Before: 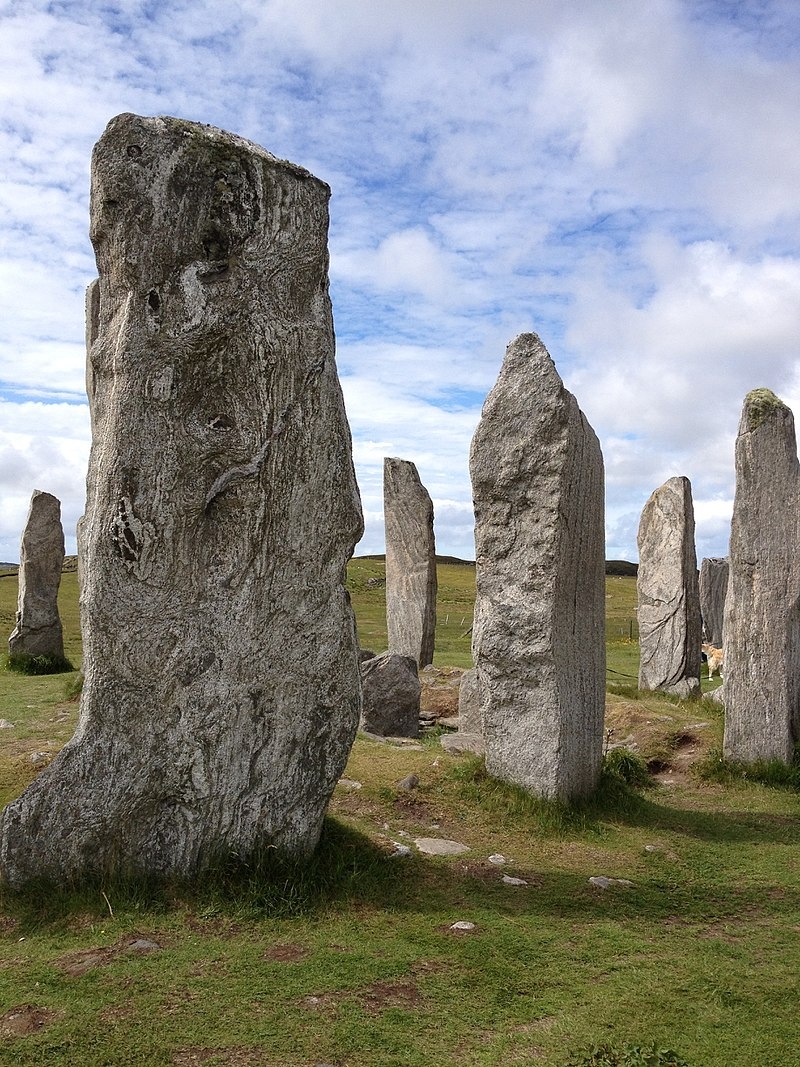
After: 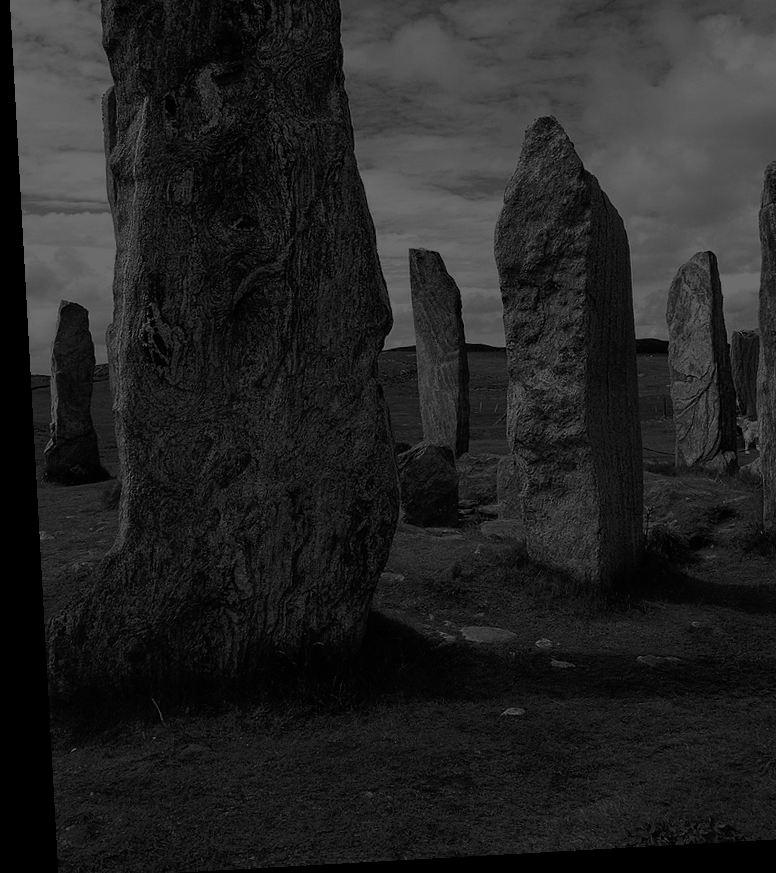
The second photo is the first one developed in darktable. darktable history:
tone curve: curves: ch0 [(0, 0) (0.153, 0.06) (1, 1)], color space Lab, linked channels, preserve colors none
contrast brightness saturation: saturation 0.1
monochrome: a -74.22, b 78.2
crop: top 20.916%, right 9.437%, bottom 0.316%
rotate and perspective: rotation -3.18°, automatic cropping off
exposure: exposure -2.002 EV, compensate highlight preservation false
